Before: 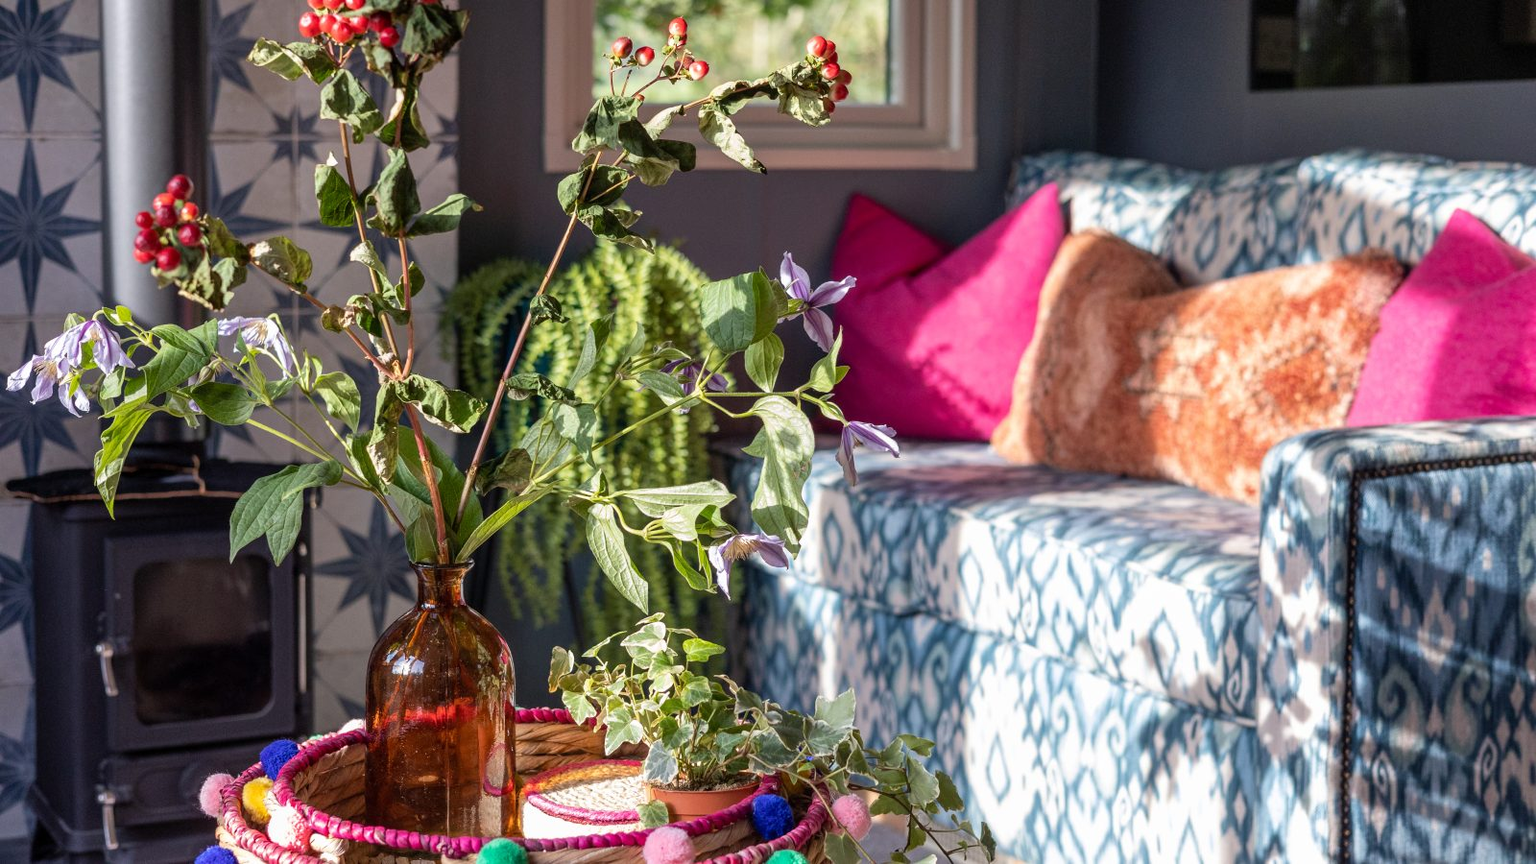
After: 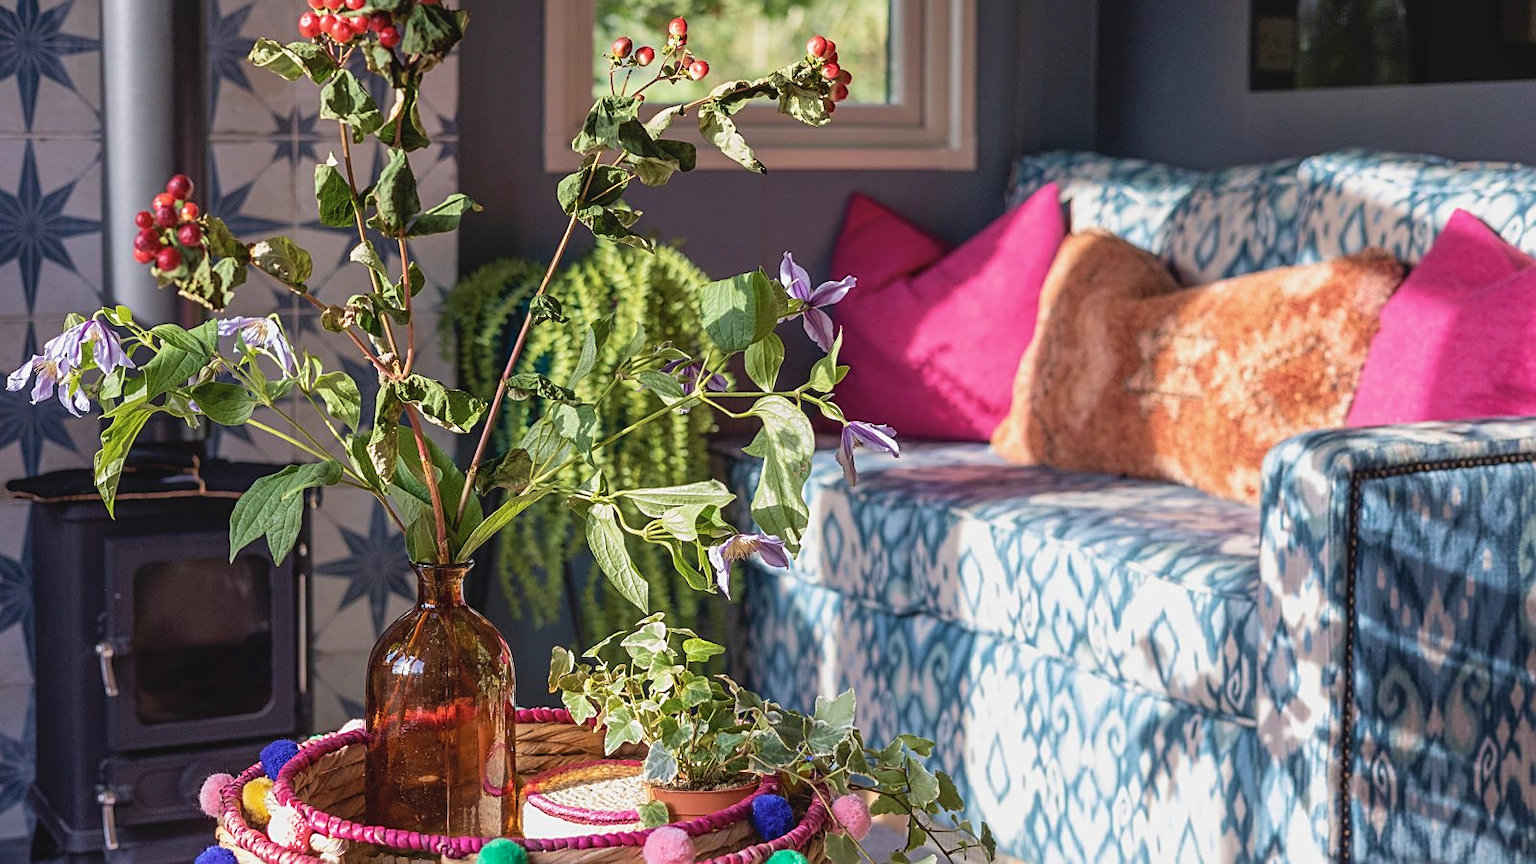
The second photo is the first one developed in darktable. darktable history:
velvia: strength 27%
contrast brightness saturation: contrast -0.1, saturation -0.1
sharpen: on, module defaults
